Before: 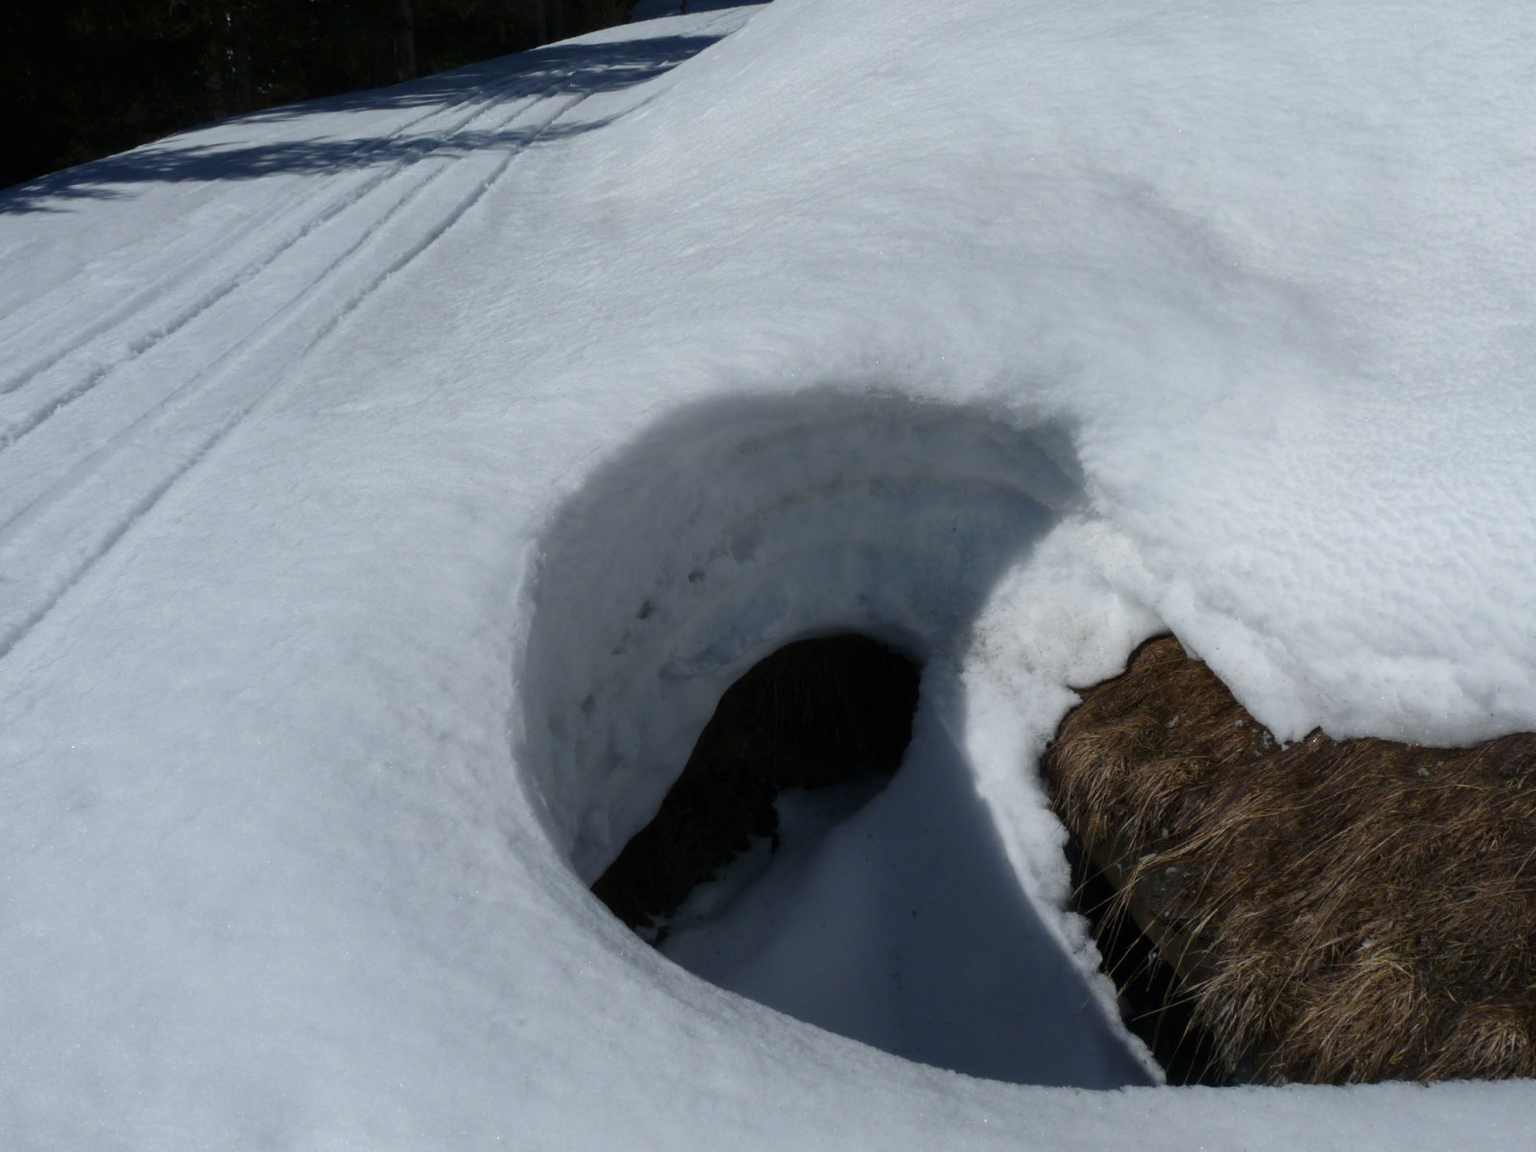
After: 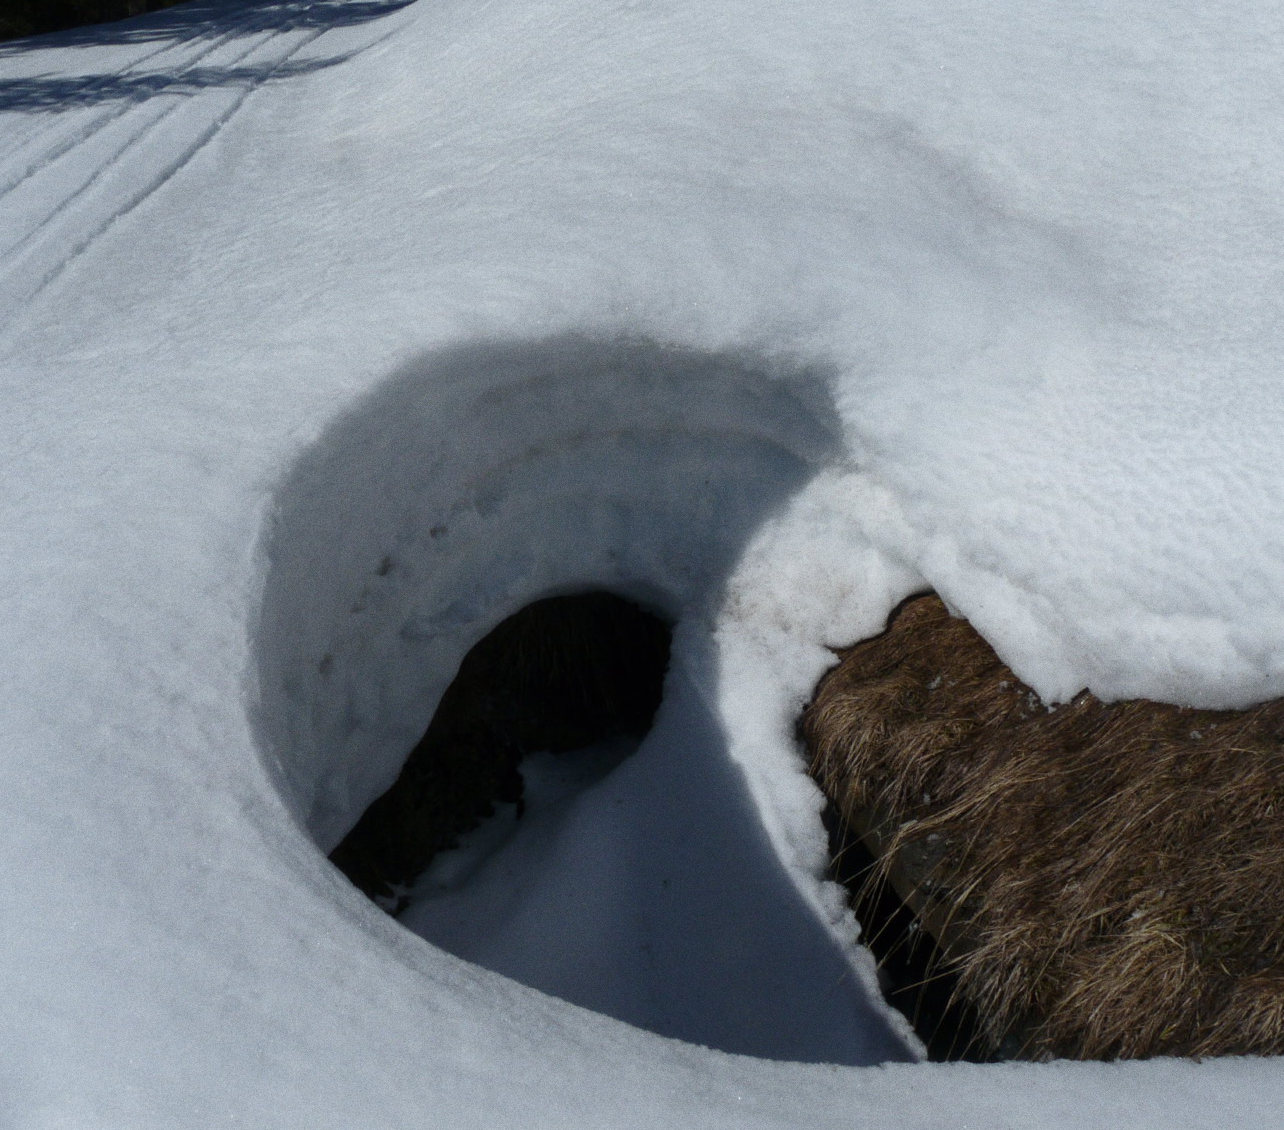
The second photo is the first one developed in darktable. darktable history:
crop and rotate: left 17.959%, top 5.771%, right 1.742%
grain: on, module defaults
